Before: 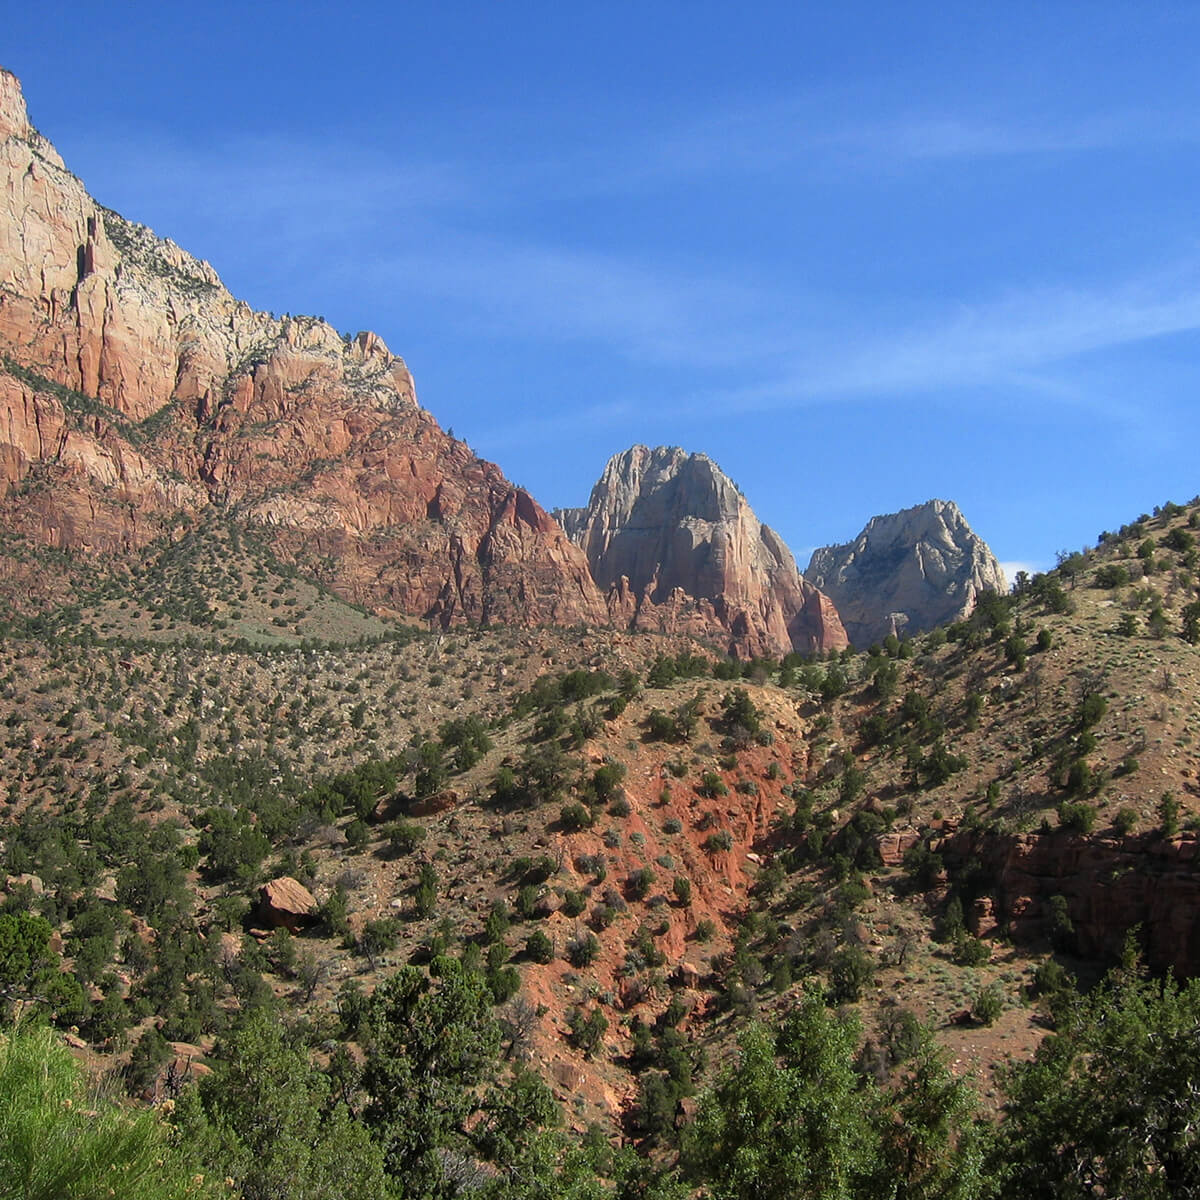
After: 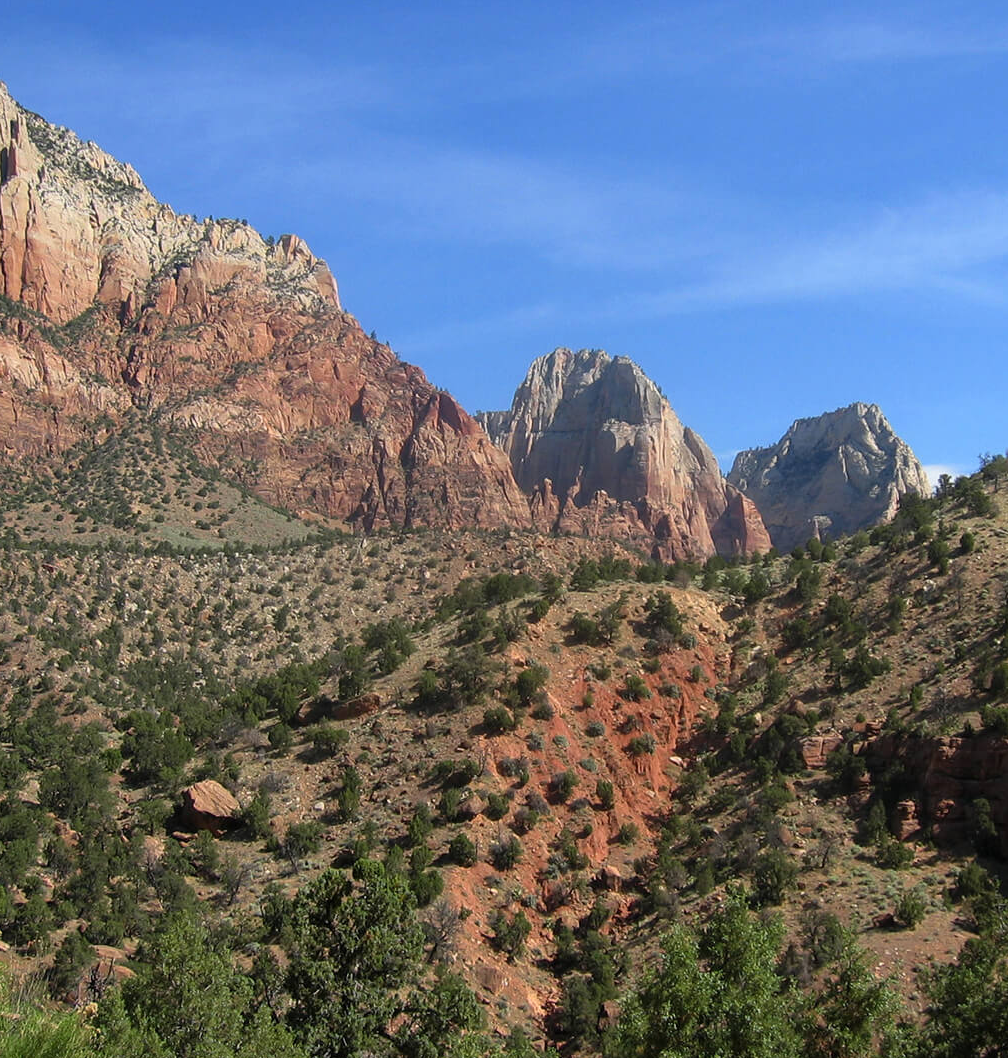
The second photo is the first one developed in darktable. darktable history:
crop: left 6.445%, top 8.151%, right 9.541%, bottom 3.615%
